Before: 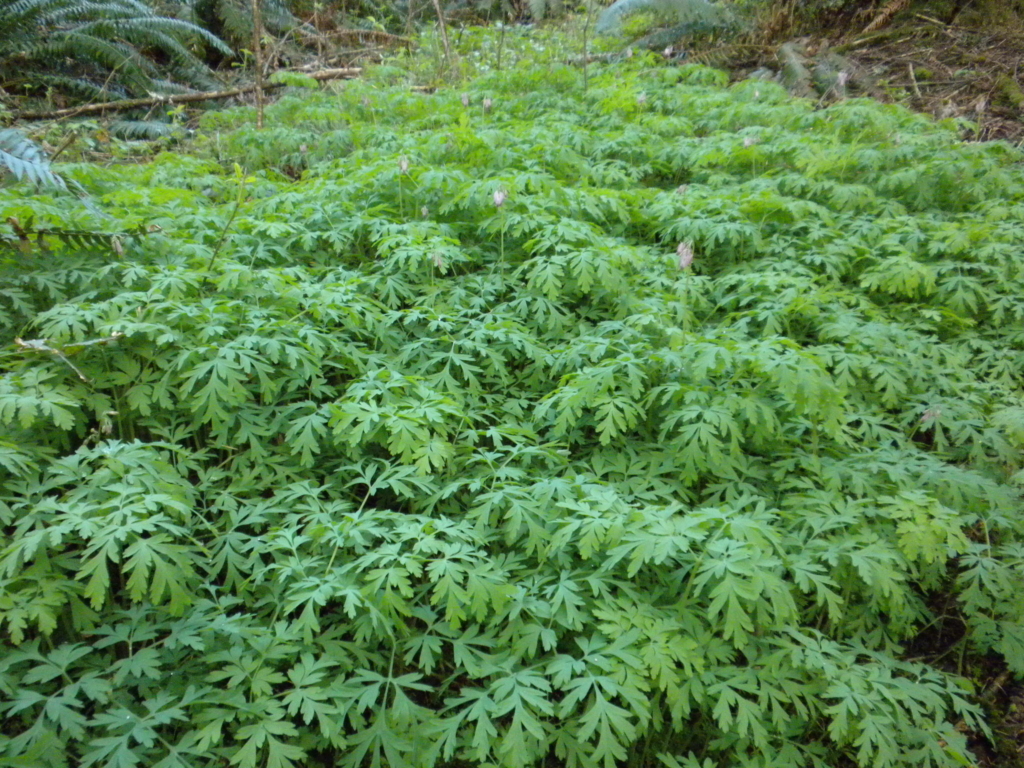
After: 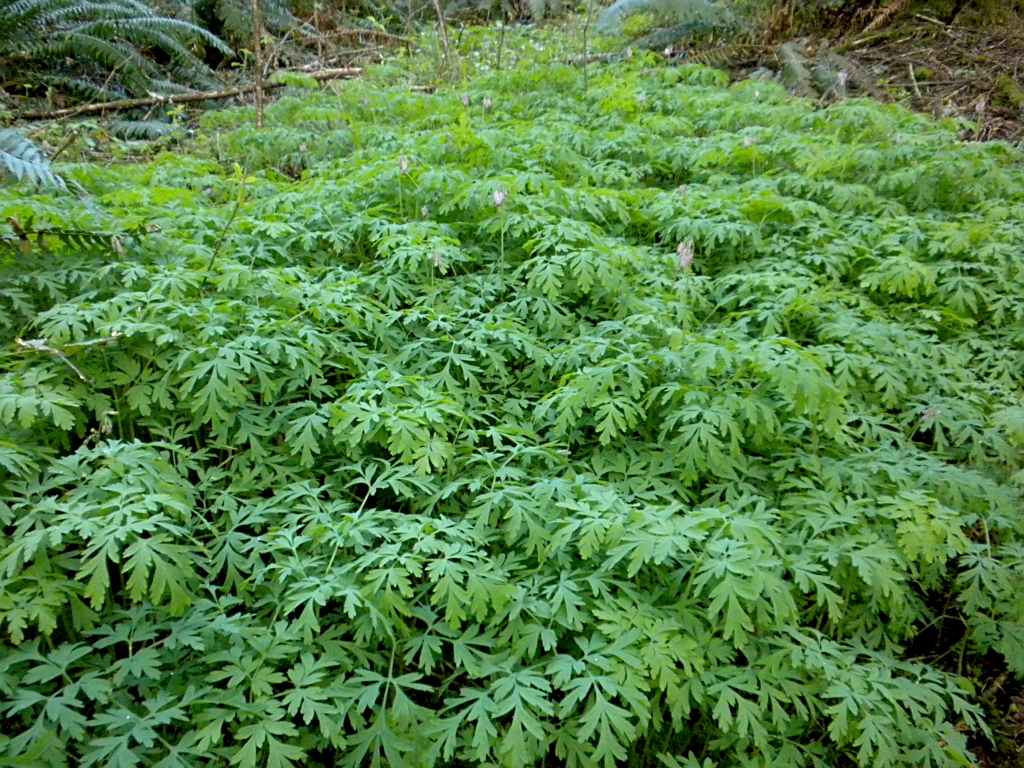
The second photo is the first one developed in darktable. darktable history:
exposure: black level correction 0.011, compensate exposure bias true, compensate highlight preservation false
sharpen: on, module defaults
